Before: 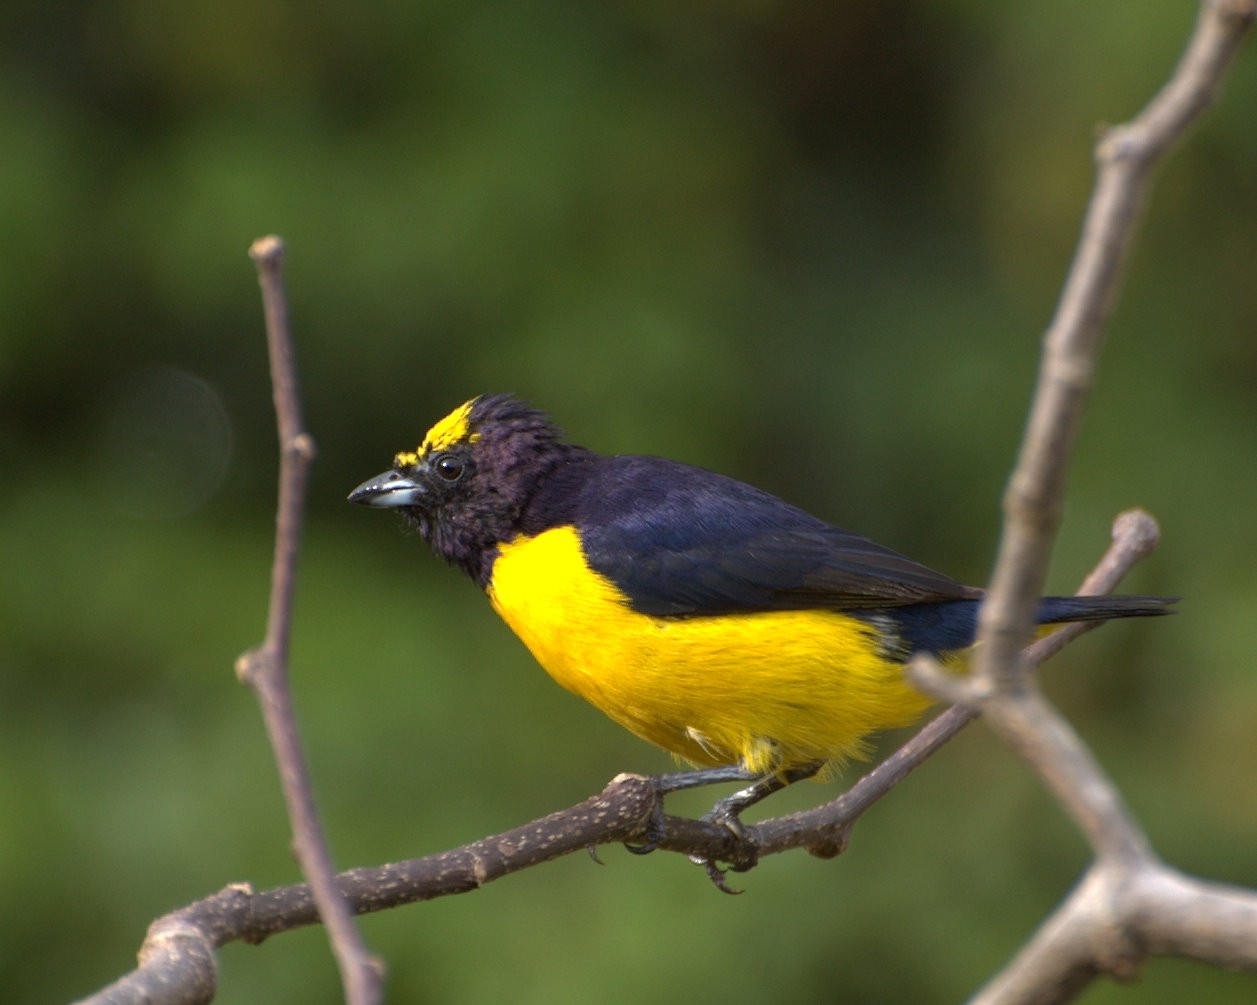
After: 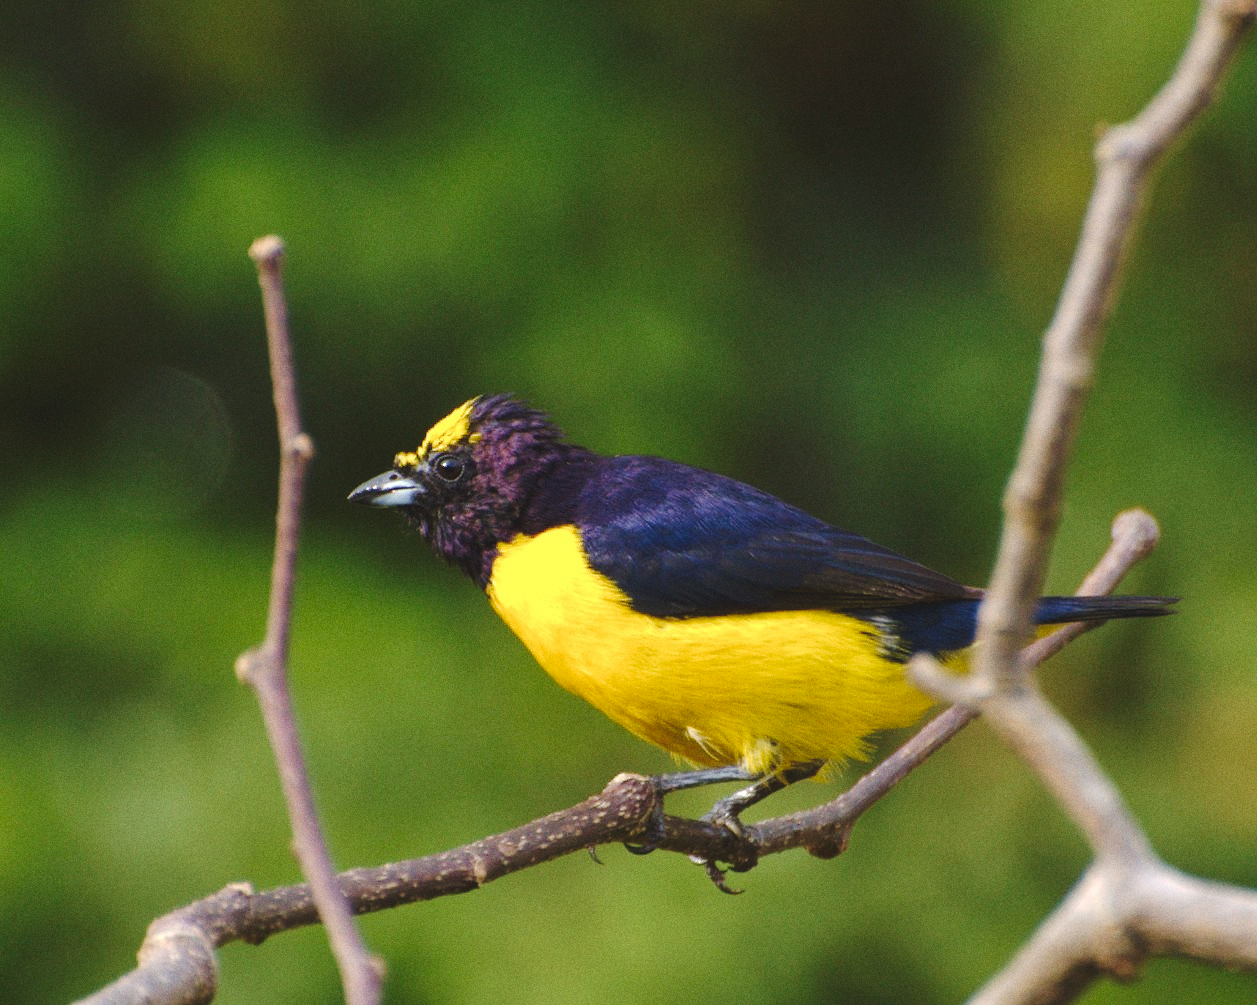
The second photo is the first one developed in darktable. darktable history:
tone curve: curves: ch0 [(0, 0) (0.003, 0.096) (0.011, 0.097) (0.025, 0.096) (0.044, 0.099) (0.069, 0.109) (0.1, 0.129) (0.136, 0.149) (0.177, 0.176) (0.224, 0.22) (0.277, 0.288) (0.335, 0.385) (0.399, 0.49) (0.468, 0.581) (0.543, 0.661) (0.623, 0.729) (0.709, 0.79) (0.801, 0.849) (0.898, 0.912) (1, 1)], preserve colors none
velvia: on, module defaults
grain: coarseness 0.09 ISO
